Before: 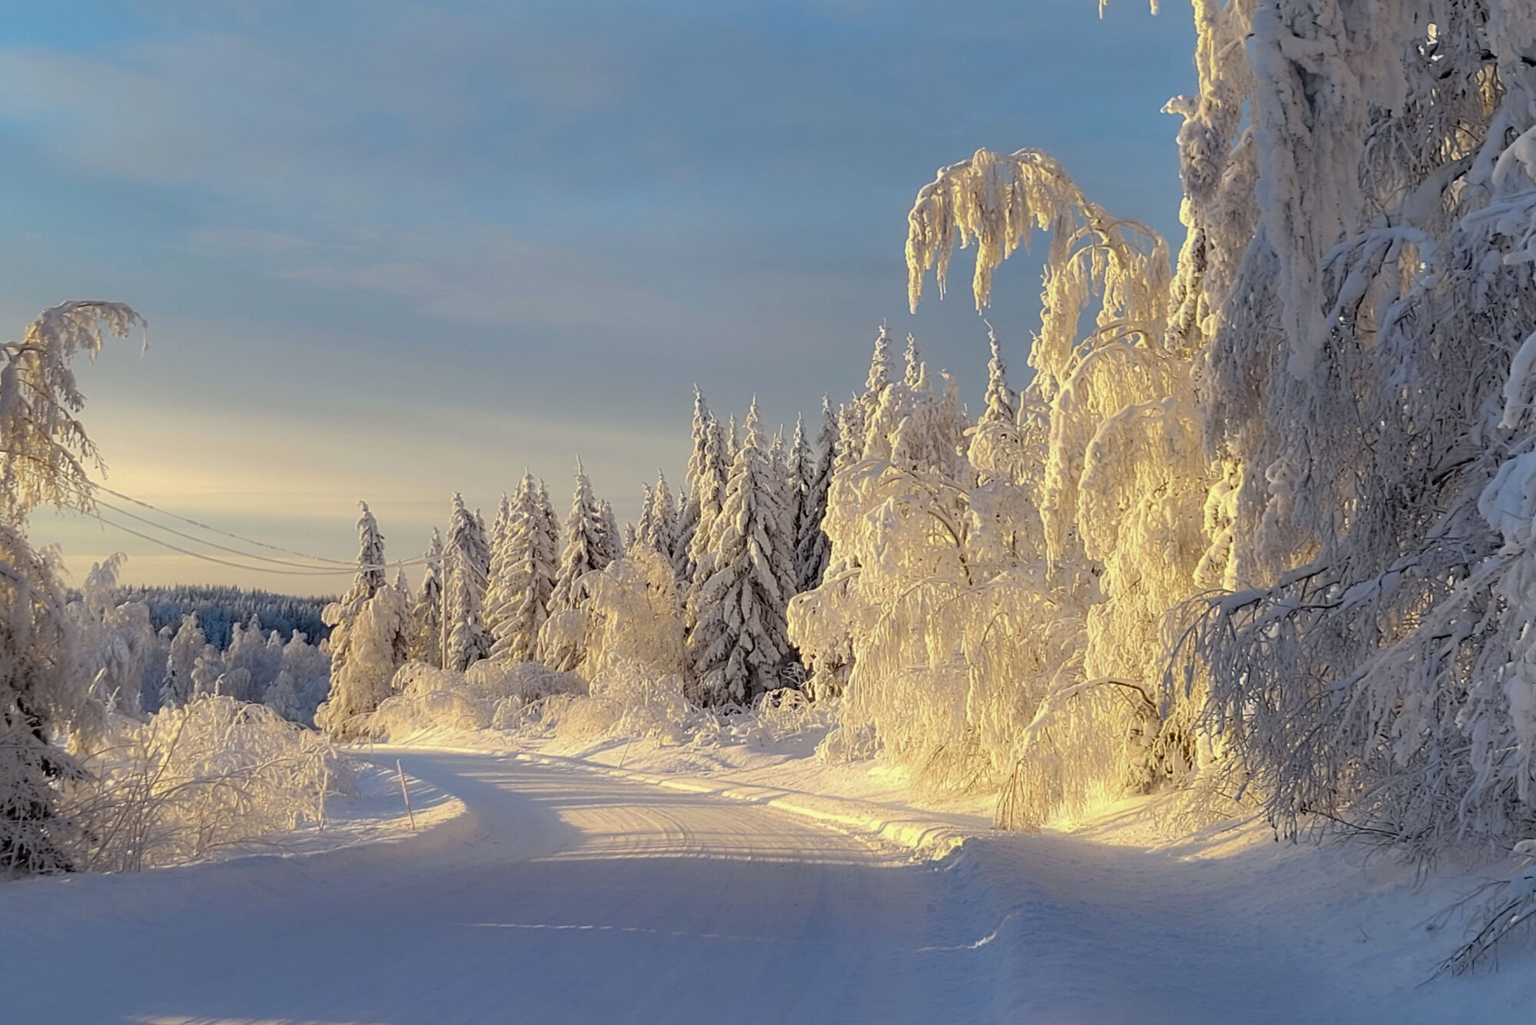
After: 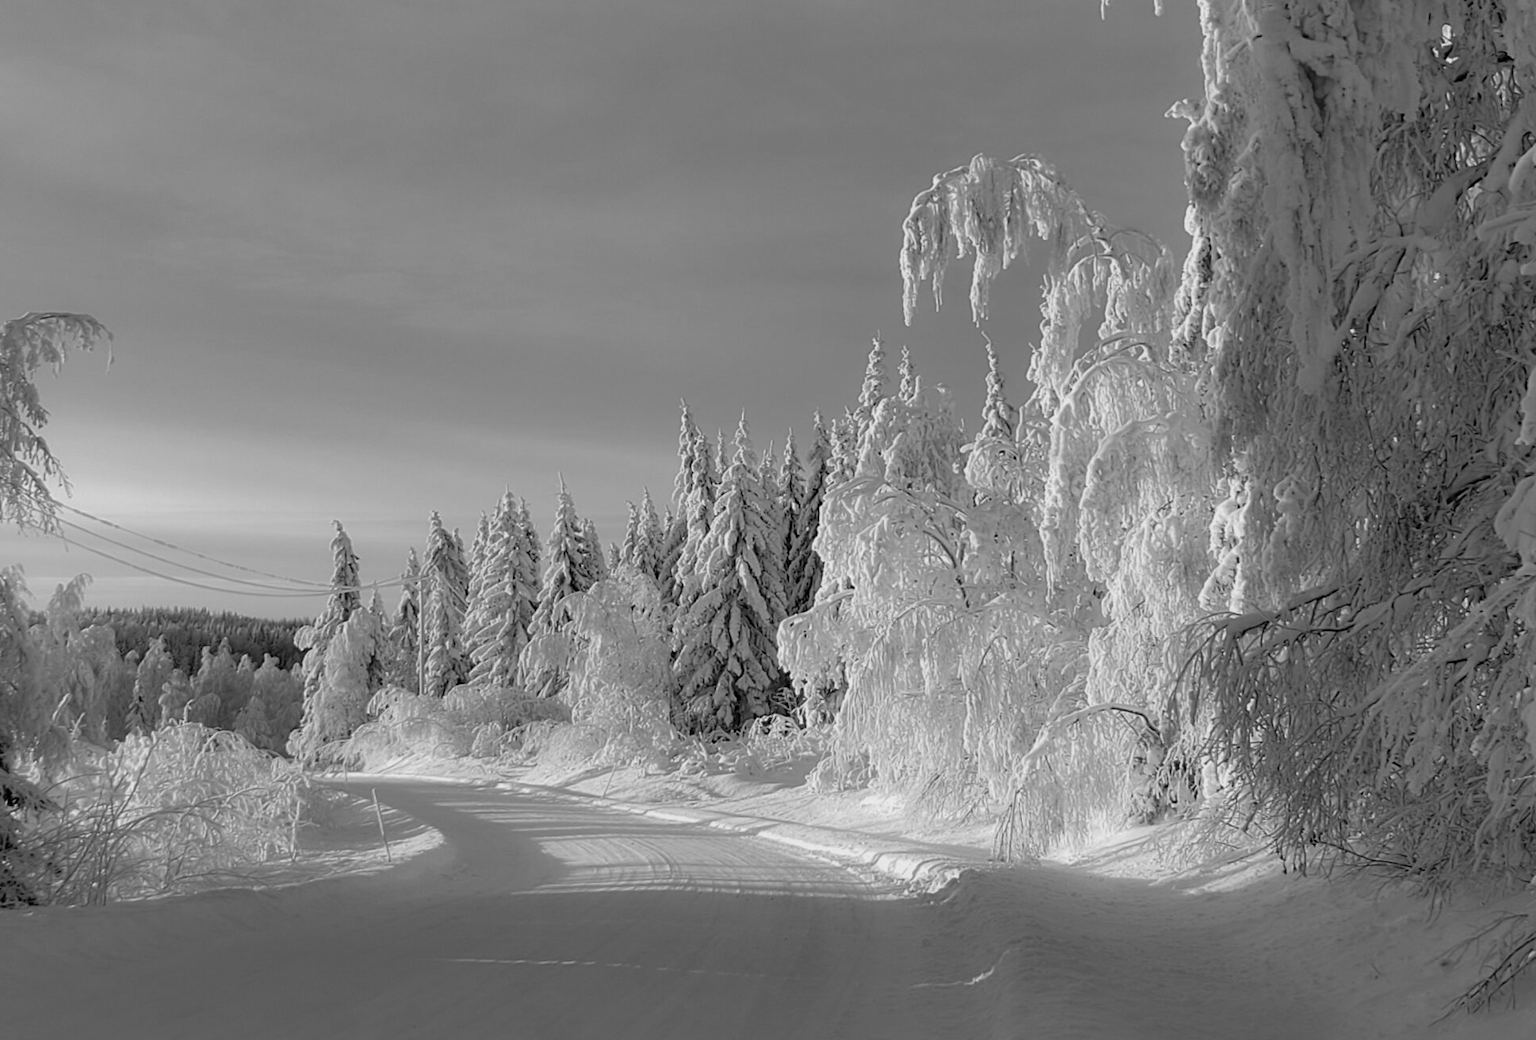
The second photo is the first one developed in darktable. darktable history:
crop and rotate: left 2.536%, right 1.107%, bottom 2.246%
monochrome: a -74.22, b 78.2
